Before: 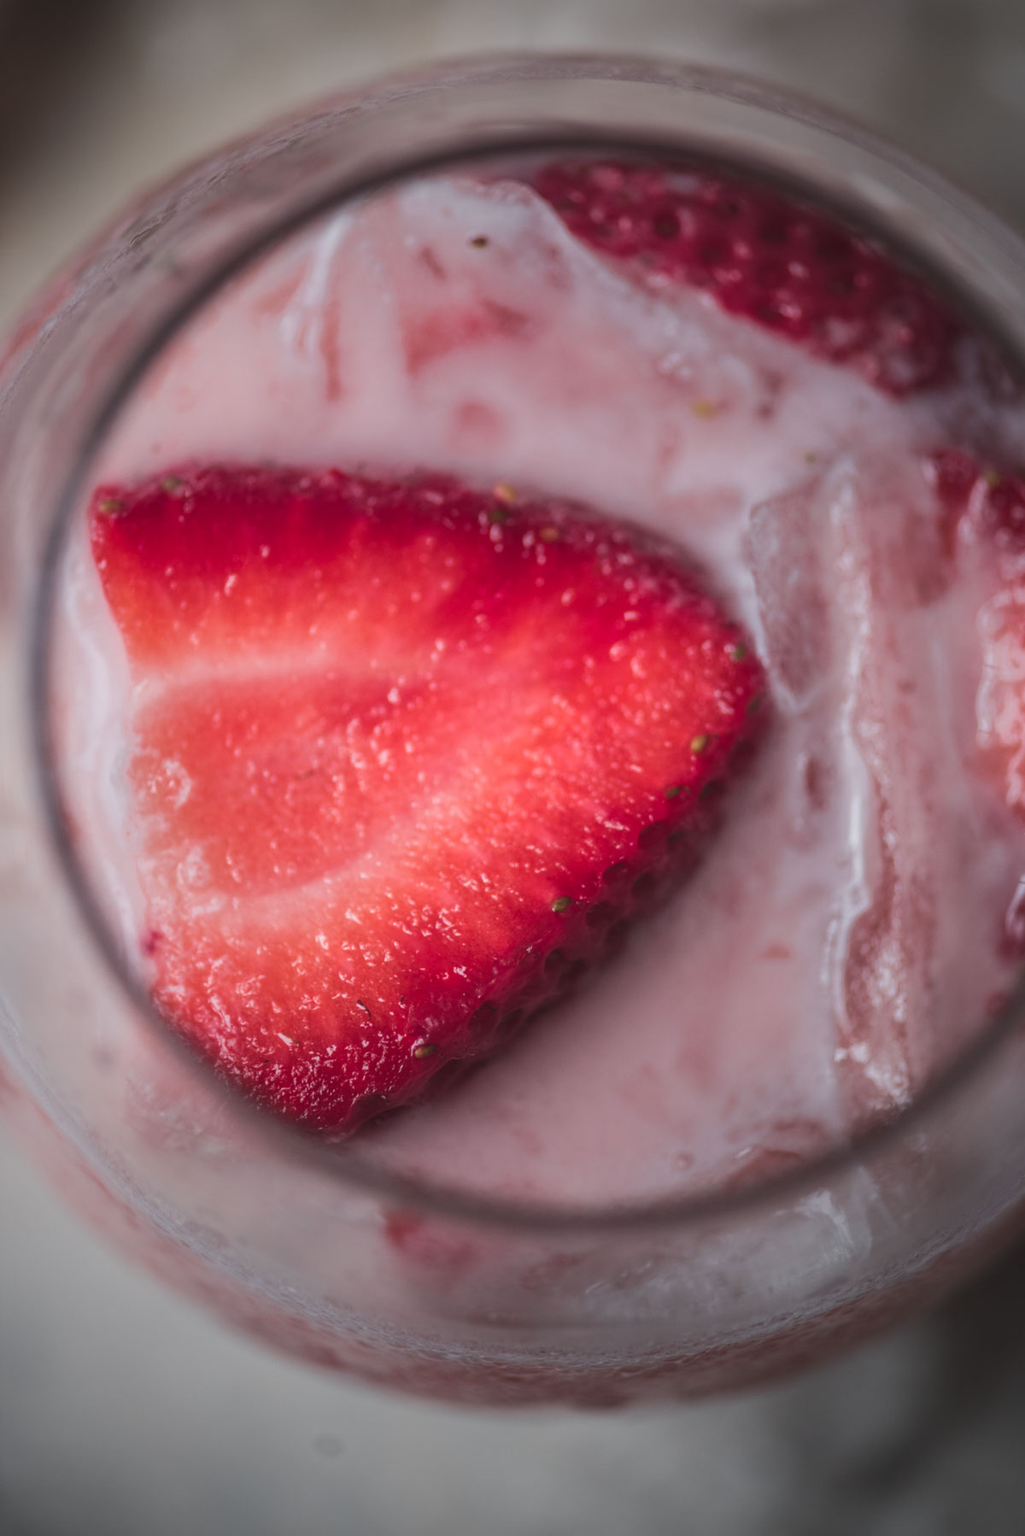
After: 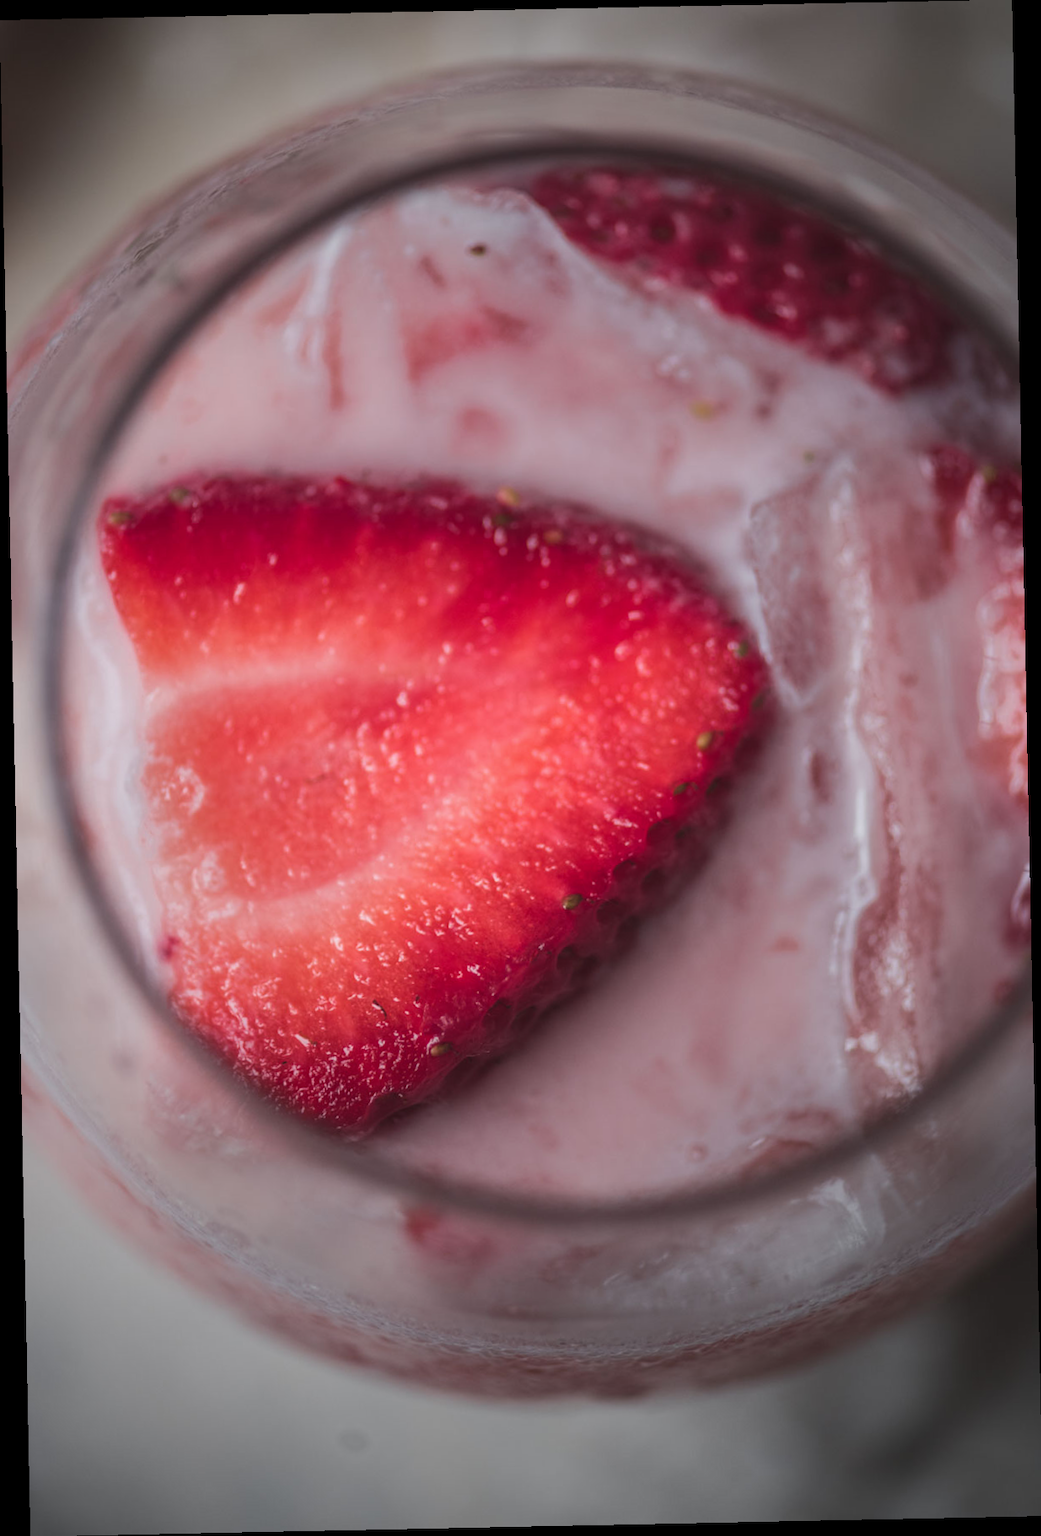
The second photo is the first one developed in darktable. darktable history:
exposure: exposure -0.04 EV, compensate highlight preservation false
rotate and perspective: rotation -1.17°, automatic cropping off
